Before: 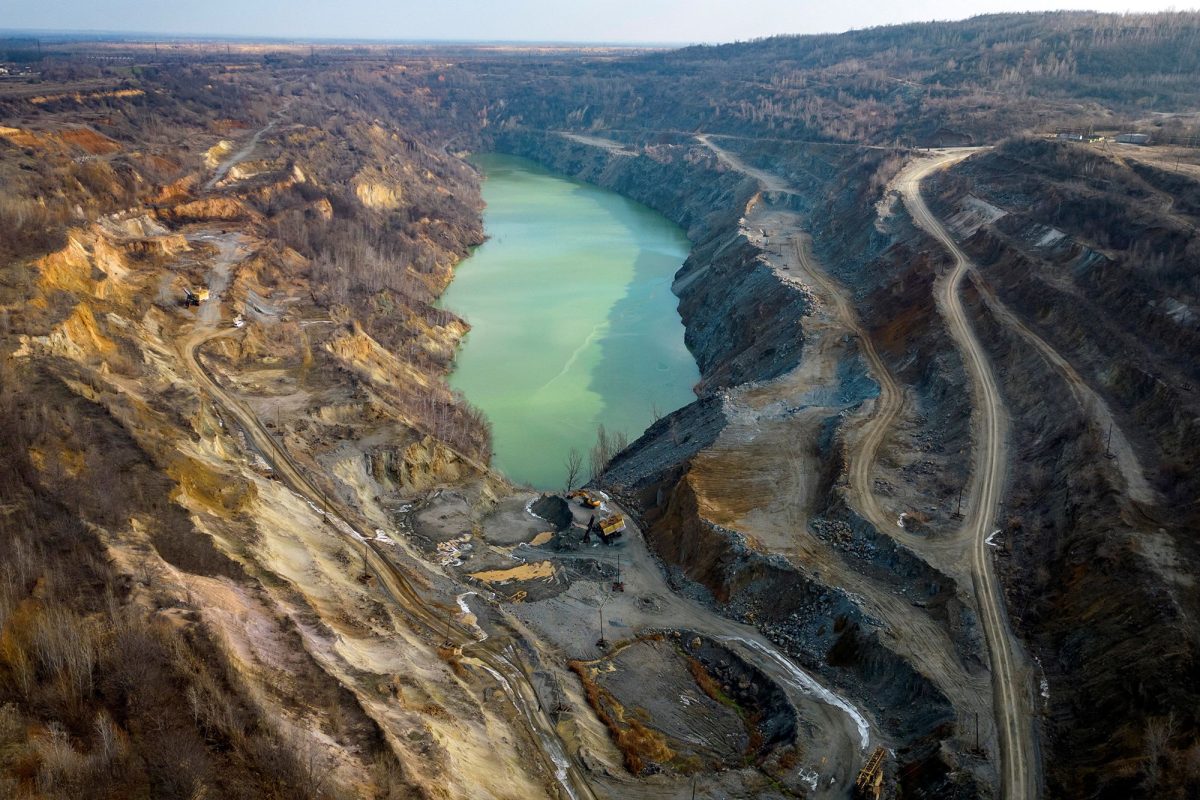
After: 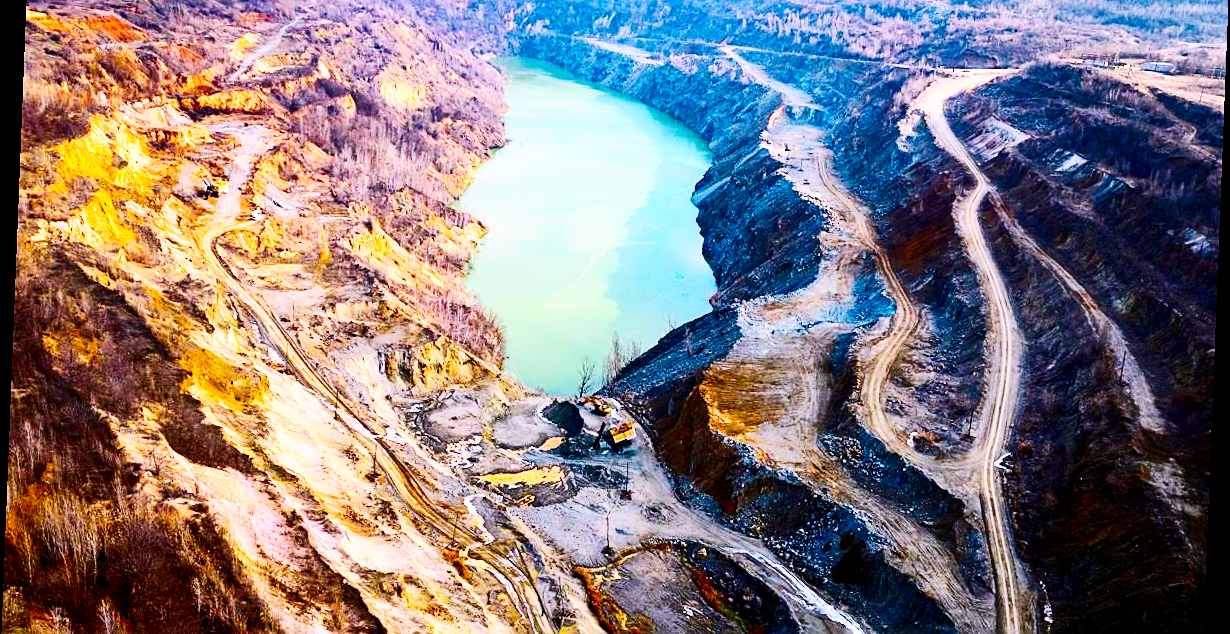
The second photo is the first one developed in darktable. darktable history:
base curve: curves: ch0 [(0, 0) (0.007, 0.004) (0.027, 0.03) (0.046, 0.07) (0.207, 0.54) (0.442, 0.872) (0.673, 0.972) (1, 1)], preserve colors none
color balance rgb: perceptual saturation grading › global saturation 25%, perceptual brilliance grading › mid-tones 10%, perceptual brilliance grading › shadows 15%, global vibrance 20%
crop: top 13.819%, bottom 11.169%
rotate and perspective: rotation 2.27°, automatic cropping off
white balance: red 1.066, blue 1.119
sharpen: radius 1.967
contrast brightness saturation: contrast 0.2, brightness -0.11, saturation 0.1
